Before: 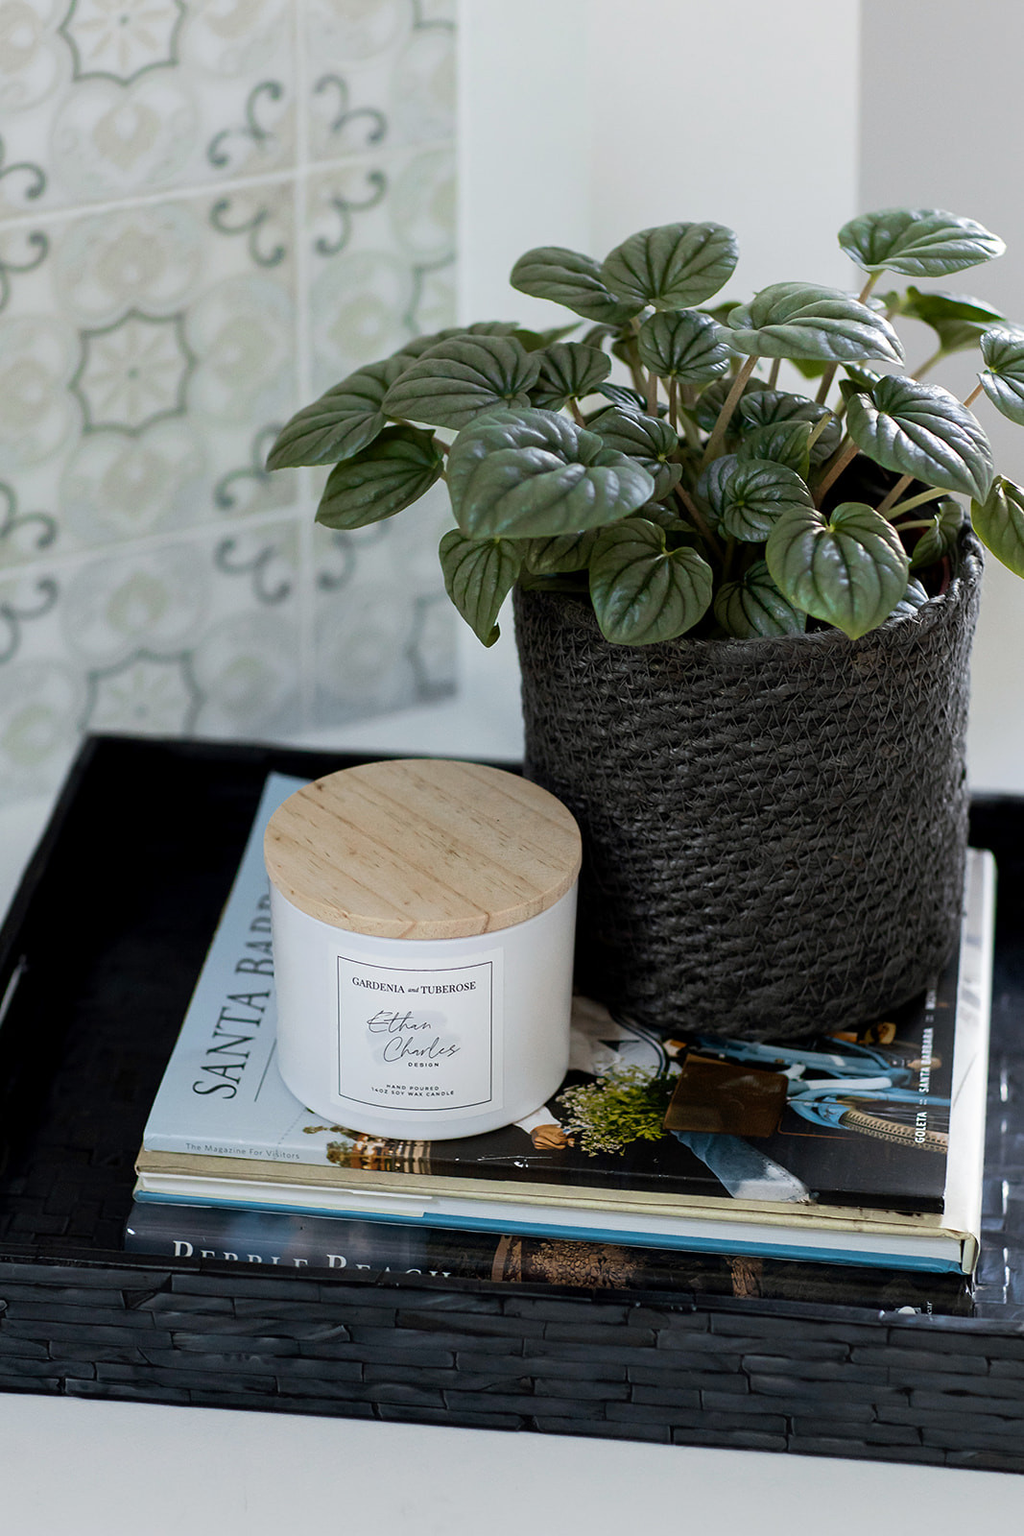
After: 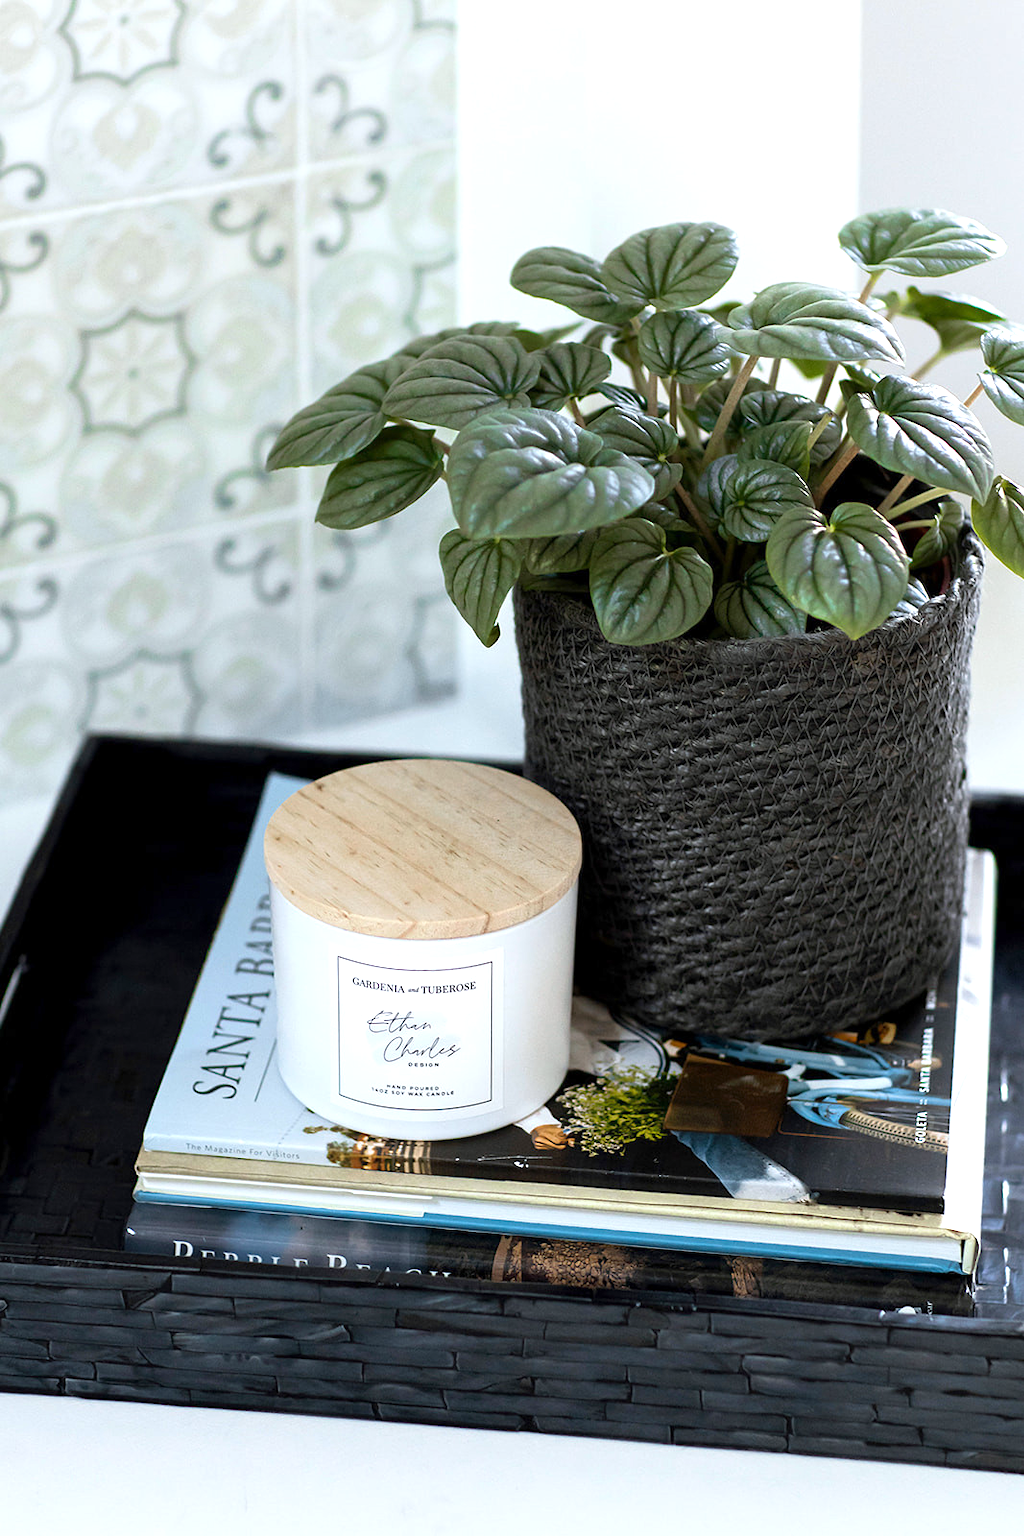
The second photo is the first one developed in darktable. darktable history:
exposure: exposure 0.77 EV, compensate highlight preservation false
white balance: red 0.982, blue 1.018
